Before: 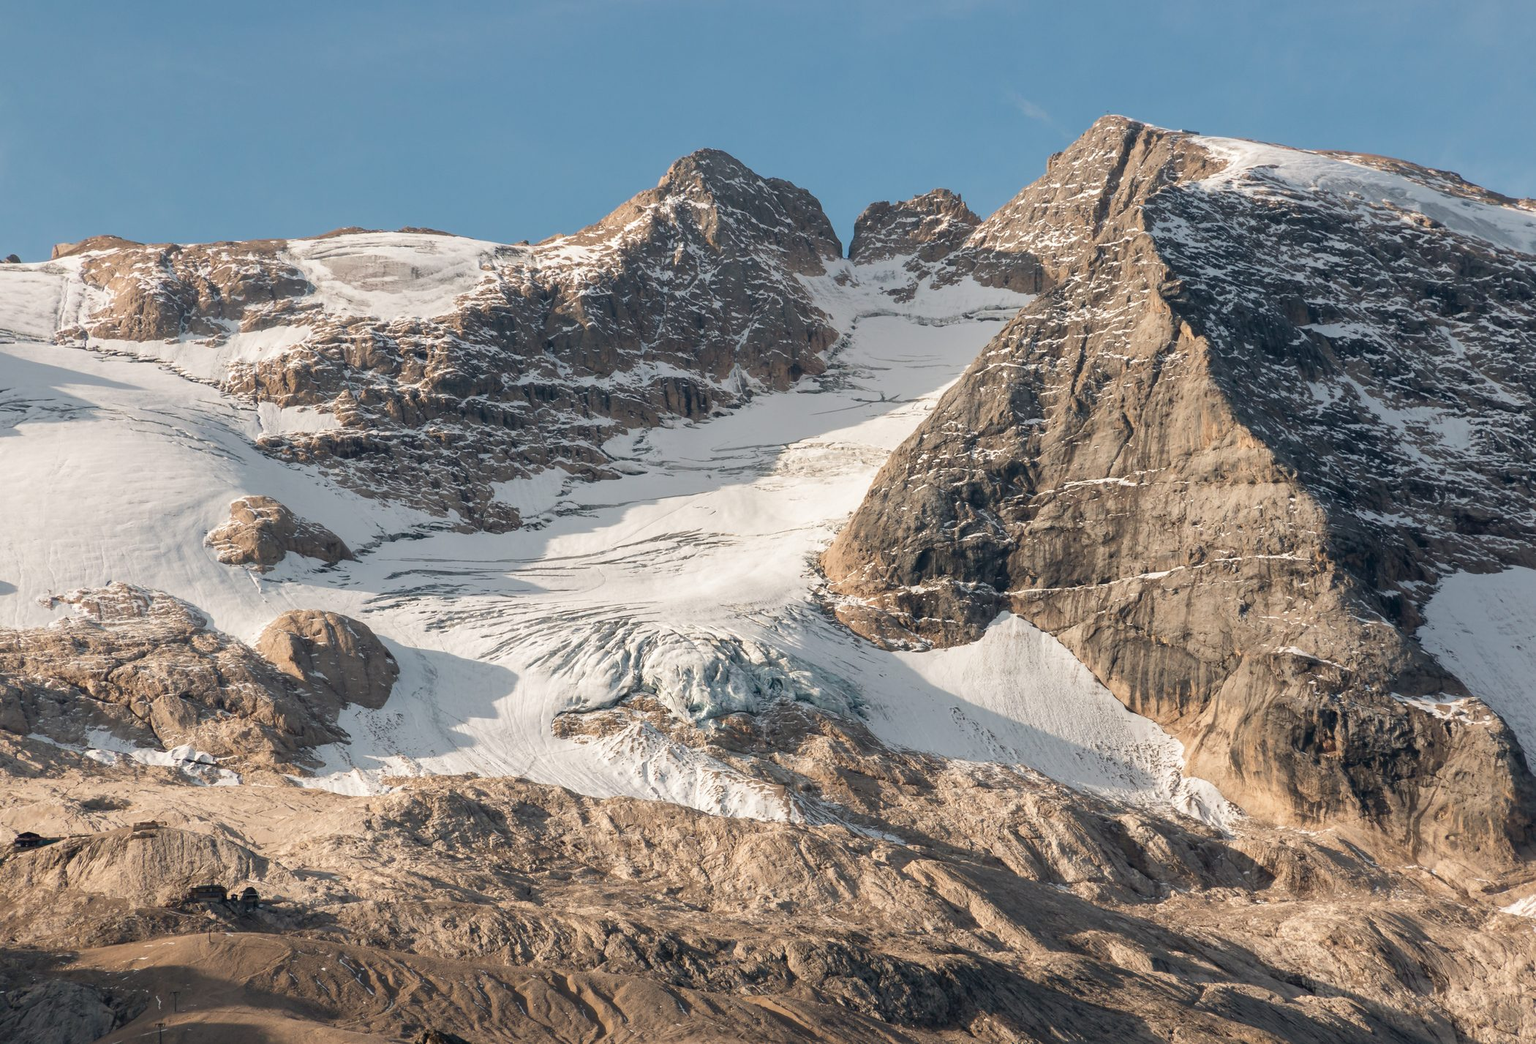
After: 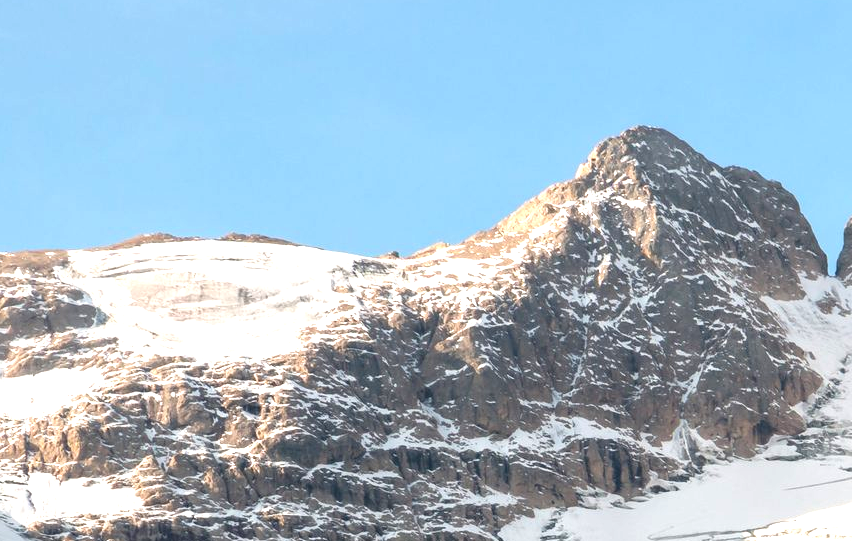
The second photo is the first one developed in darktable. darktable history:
exposure: exposure 1.16 EV, compensate exposure bias true, compensate highlight preservation false
crop: left 15.452%, top 5.459%, right 43.956%, bottom 56.62%
